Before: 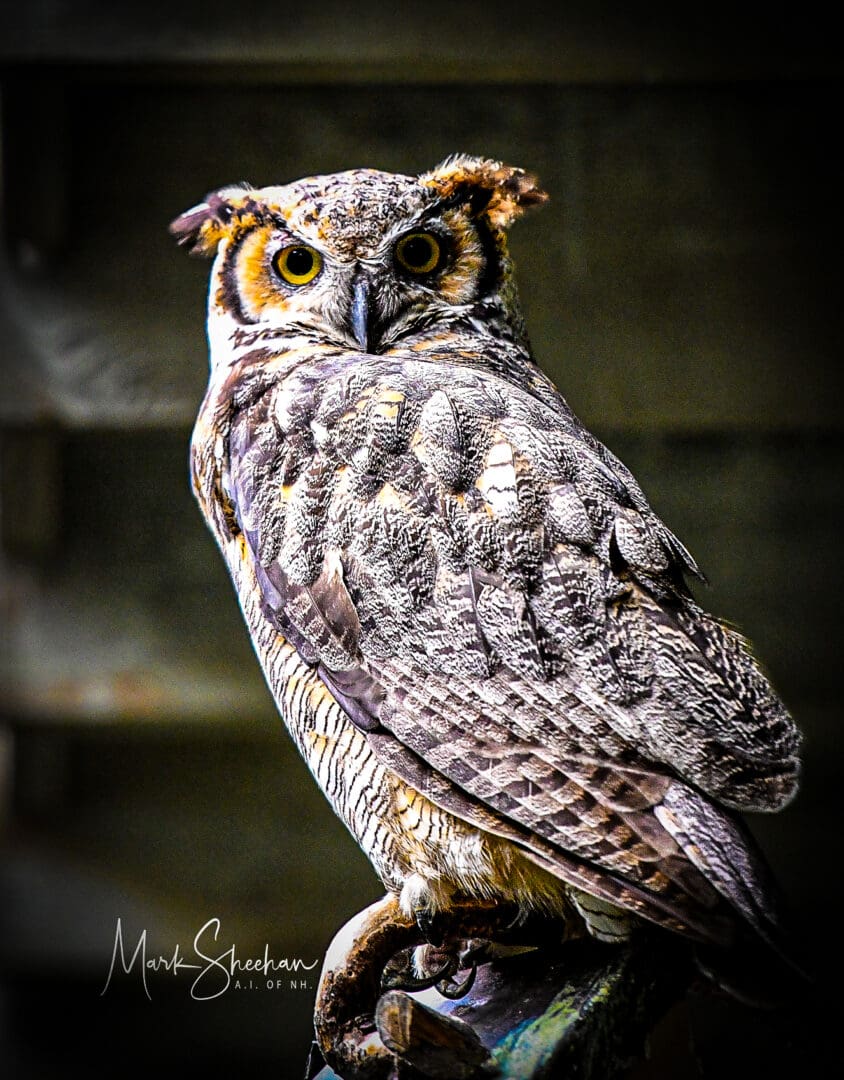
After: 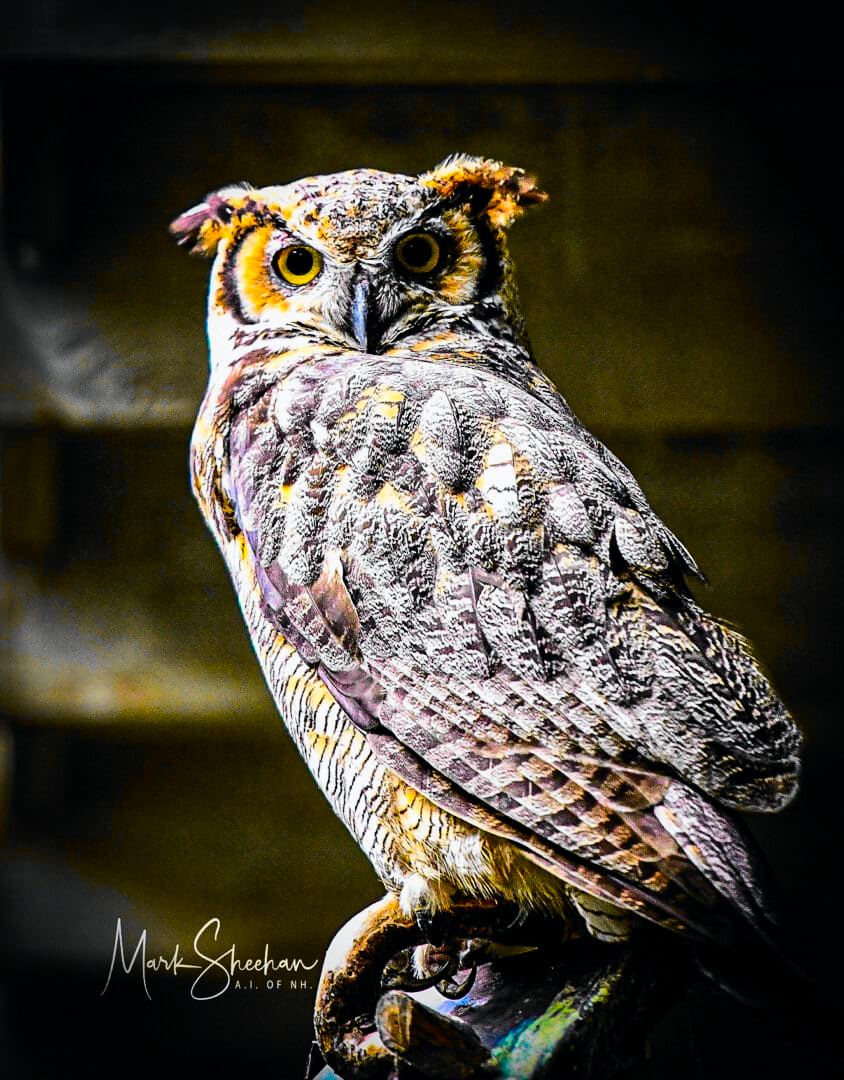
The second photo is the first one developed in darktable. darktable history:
tone curve: curves: ch0 [(0, 0) (0.071, 0.047) (0.266, 0.26) (0.483, 0.554) (0.753, 0.811) (1, 0.983)]; ch1 [(0, 0) (0.346, 0.307) (0.408, 0.387) (0.463, 0.465) (0.482, 0.493) (0.502, 0.499) (0.517, 0.502) (0.55, 0.548) (0.597, 0.61) (0.651, 0.698) (1, 1)]; ch2 [(0, 0) (0.346, 0.34) (0.434, 0.46) (0.485, 0.494) (0.5, 0.498) (0.517, 0.506) (0.526, 0.545) (0.583, 0.61) (0.625, 0.659) (1, 1)], color space Lab, independent channels, preserve colors none
color balance rgb: perceptual saturation grading › global saturation 25%, global vibrance 20%
